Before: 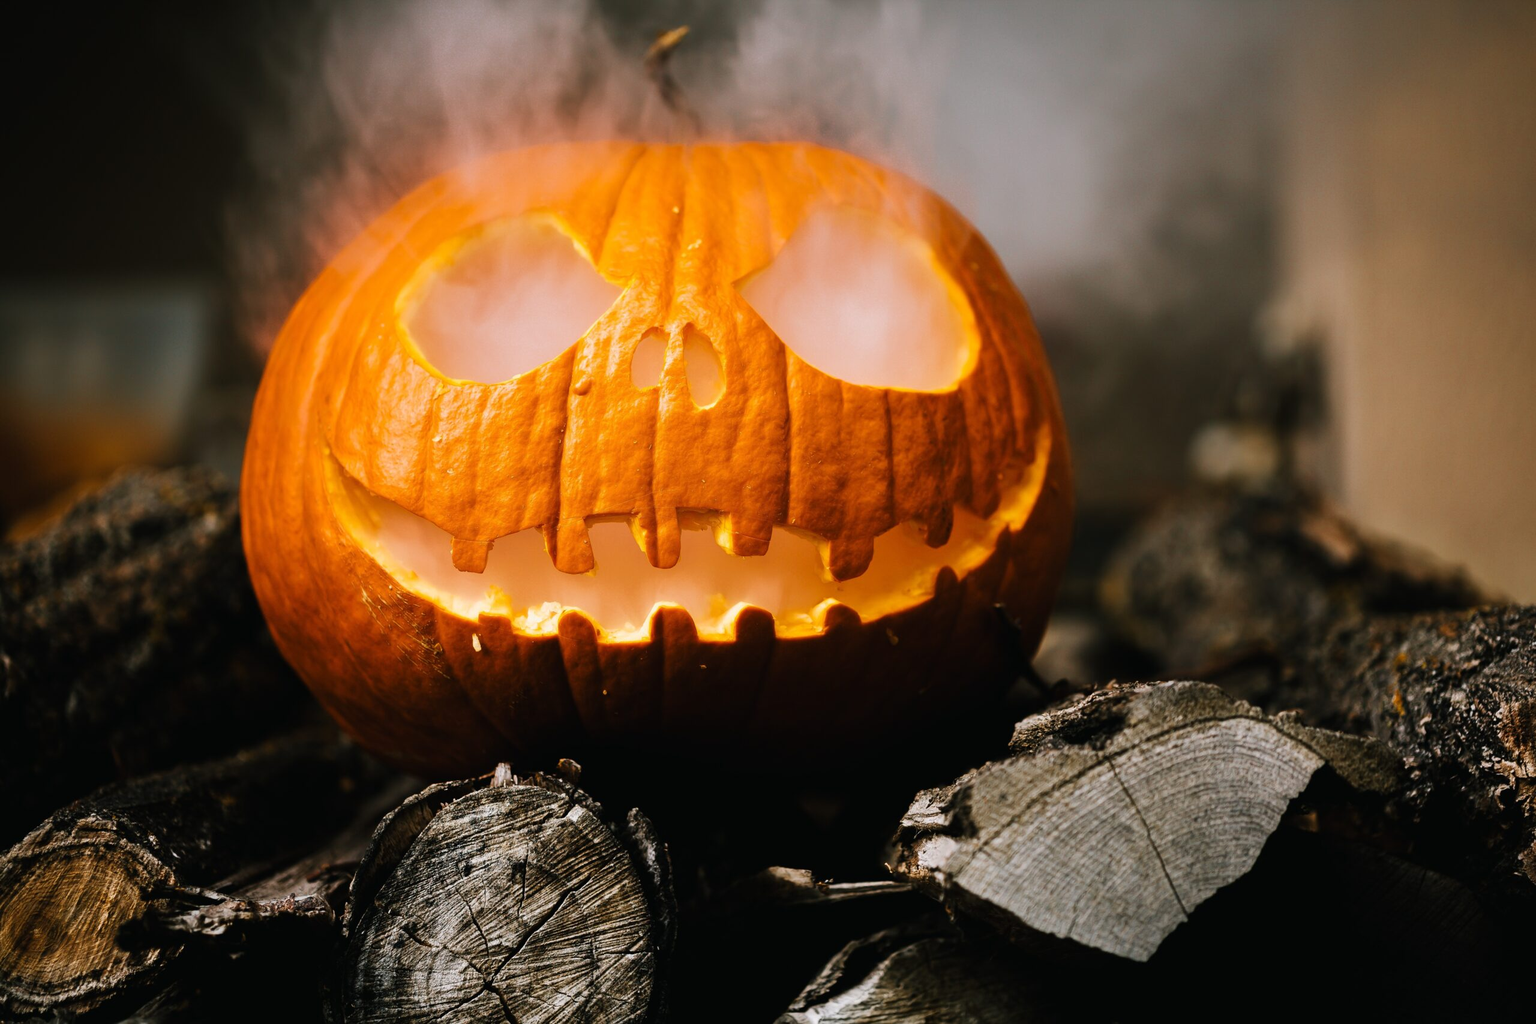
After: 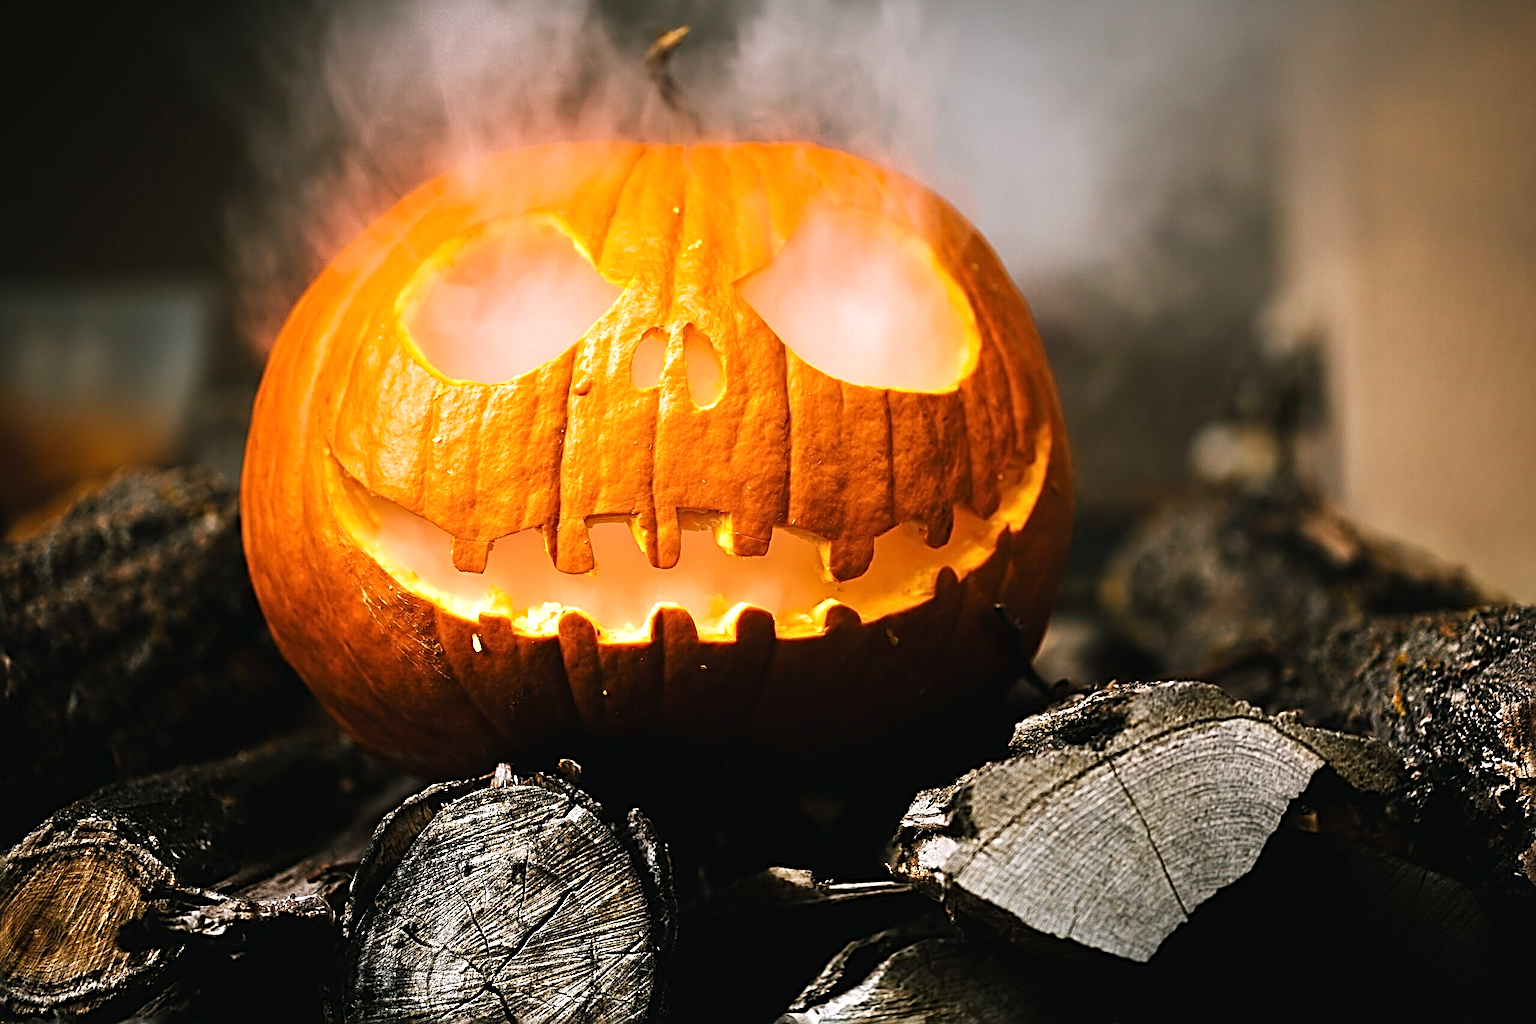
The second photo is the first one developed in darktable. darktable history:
exposure: black level correction 0, exposure 0.5 EV, compensate exposure bias true, compensate highlight preservation false
sharpen: radius 3.69, amount 0.928
tone equalizer: on, module defaults
